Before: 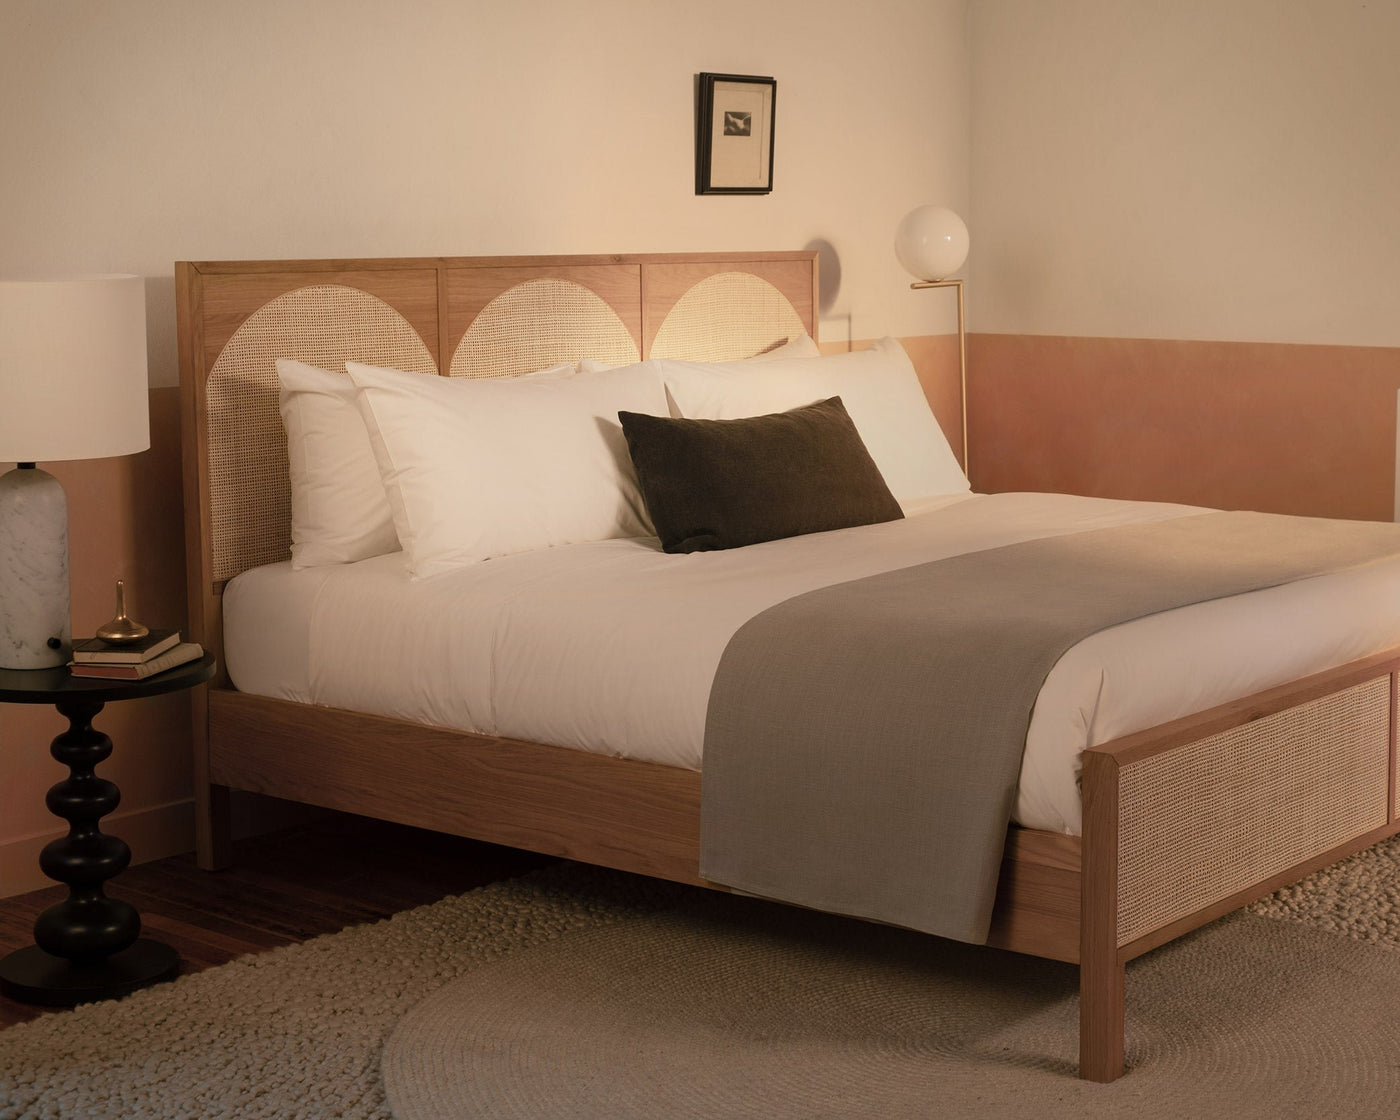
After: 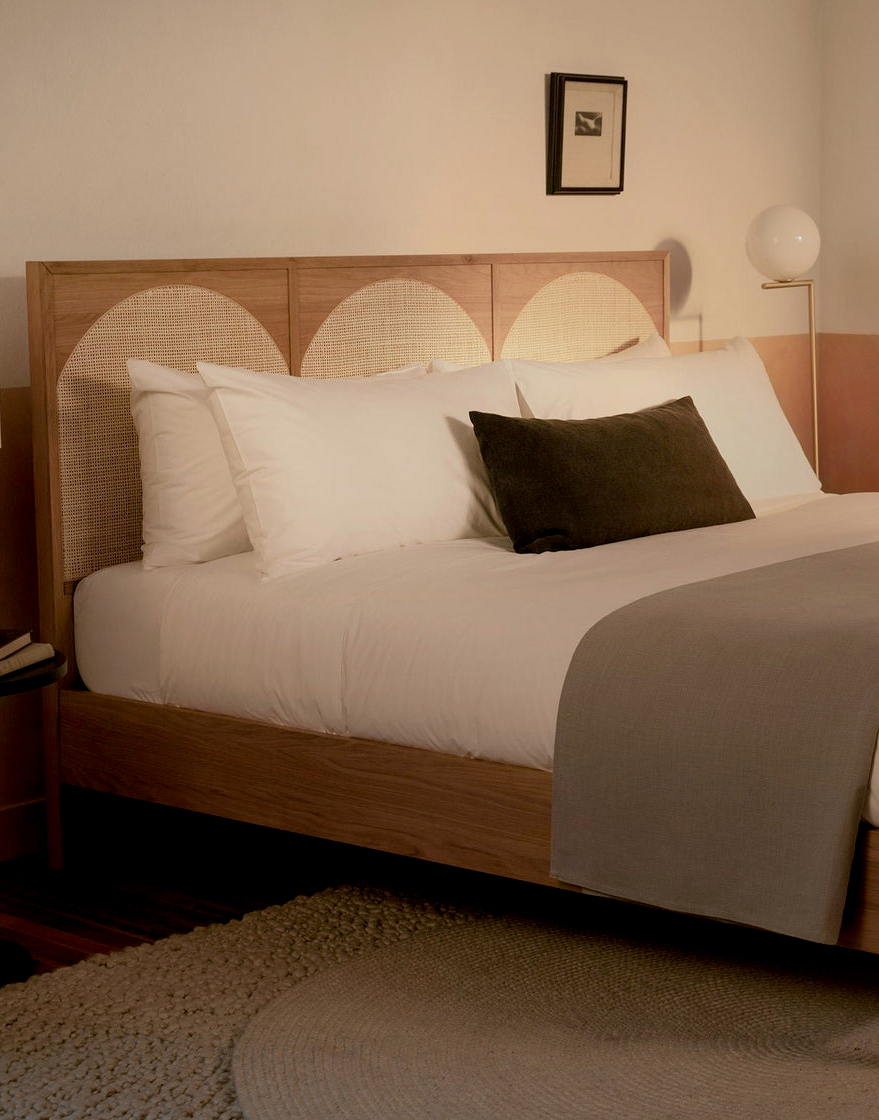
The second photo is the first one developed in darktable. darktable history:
exposure: black level correction 0.009, exposure -0.159 EV, compensate highlight preservation false
crop: left 10.644%, right 26.528%
